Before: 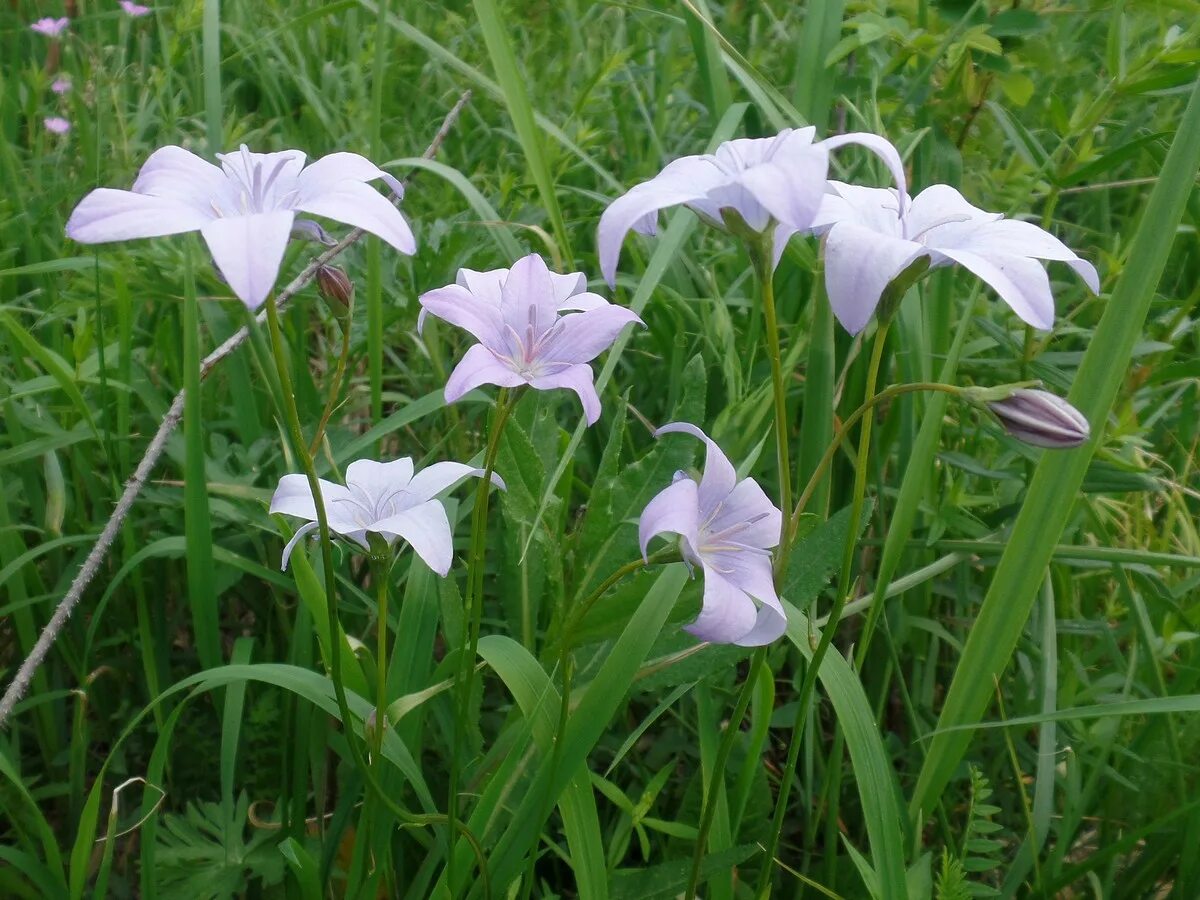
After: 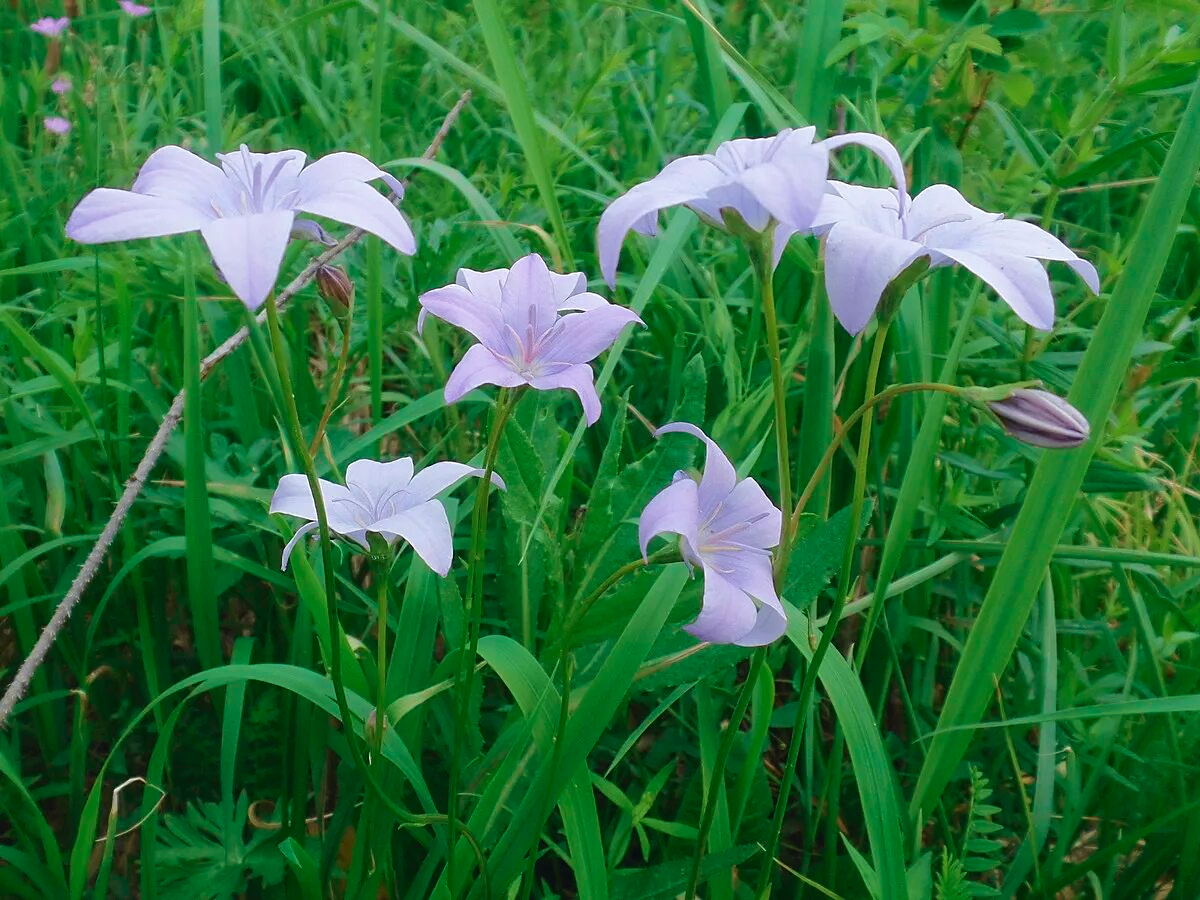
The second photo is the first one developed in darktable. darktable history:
tone curve: curves: ch0 [(0, 0.026) (0.175, 0.178) (0.463, 0.502) (0.796, 0.764) (1, 0.961)]; ch1 [(0, 0) (0.437, 0.398) (0.469, 0.472) (0.505, 0.504) (0.553, 0.552) (1, 1)]; ch2 [(0, 0) (0.505, 0.495) (0.579, 0.579) (1, 1)], color space Lab, independent channels, preserve colors none
sharpen: radius 1.858, amount 0.397, threshold 1.7
velvia: on, module defaults
